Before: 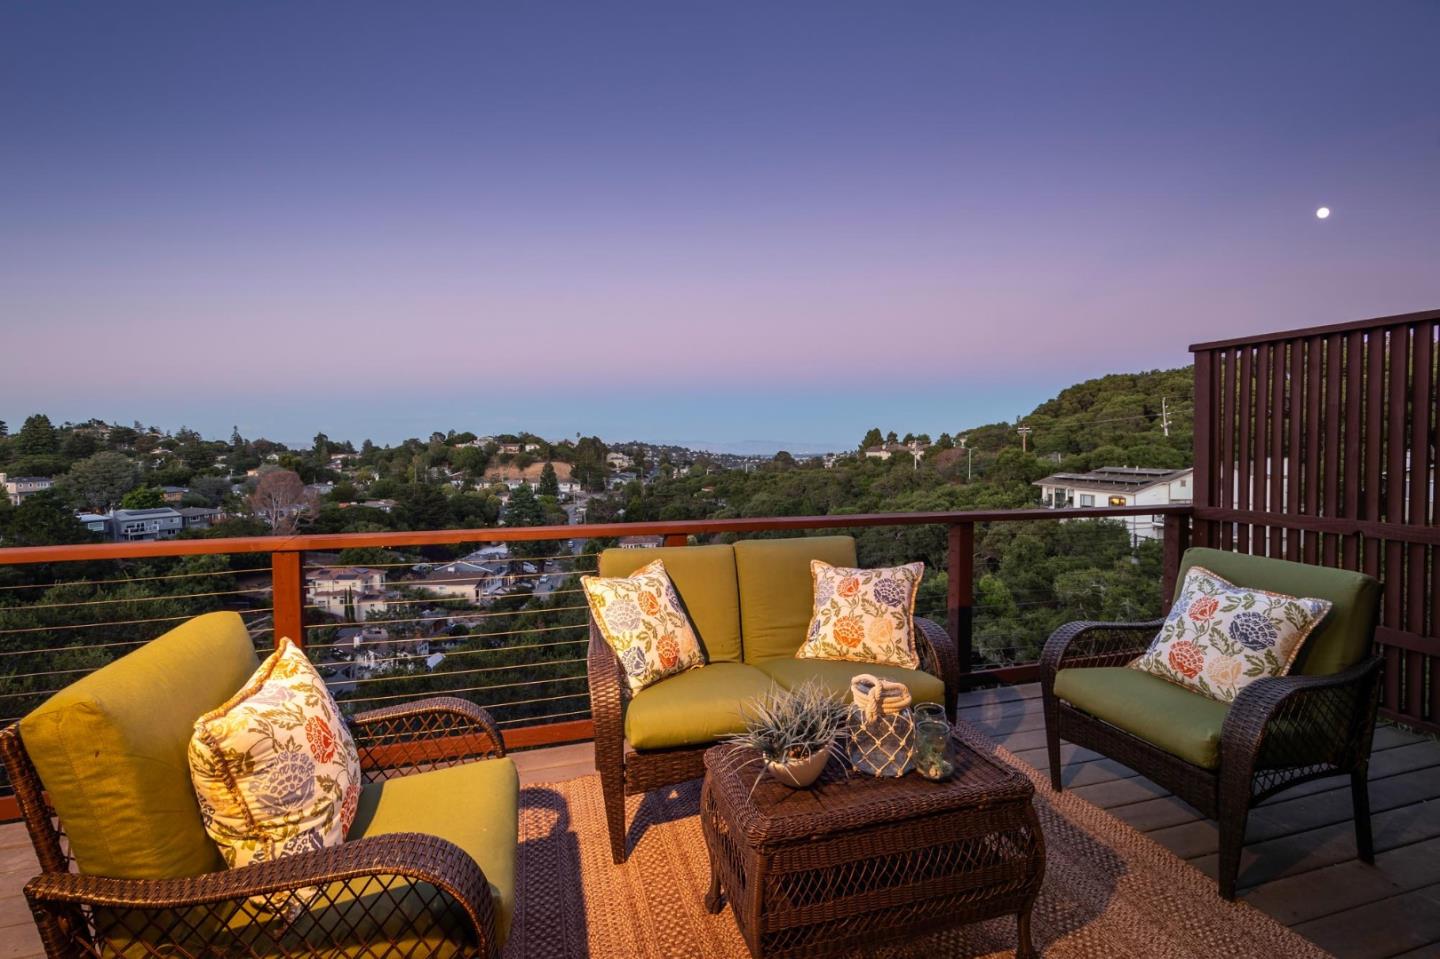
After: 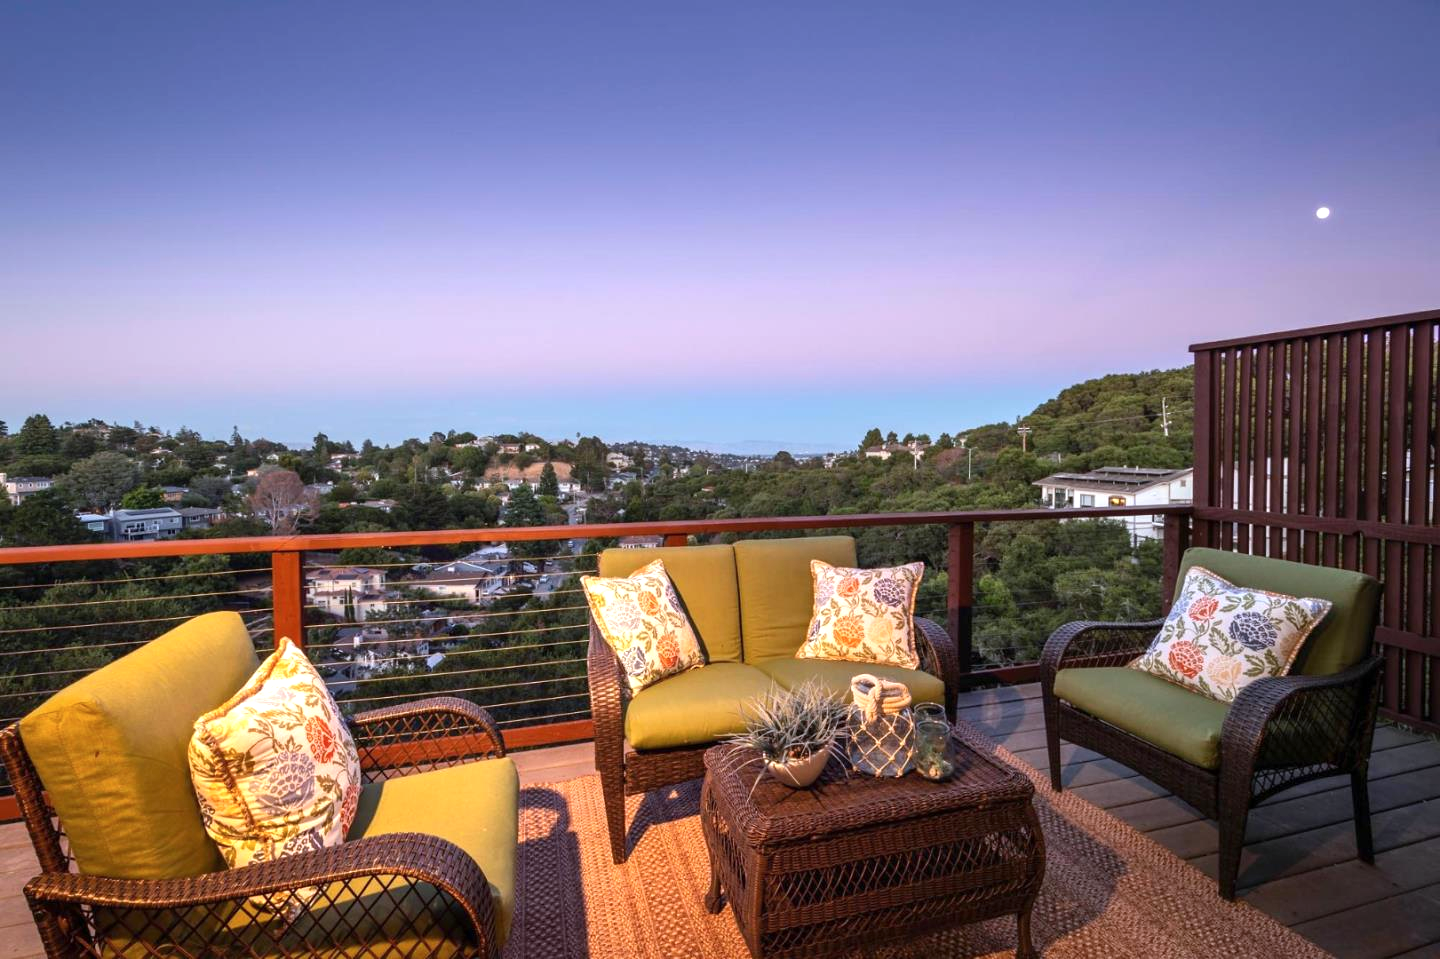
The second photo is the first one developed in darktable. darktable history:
exposure: exposure 0.608 EV, compensate highlight preservation false
color correction: highlights a* -0.141, highlights b* -5.94, shadows a* -0.124, shadows b* -0.087
